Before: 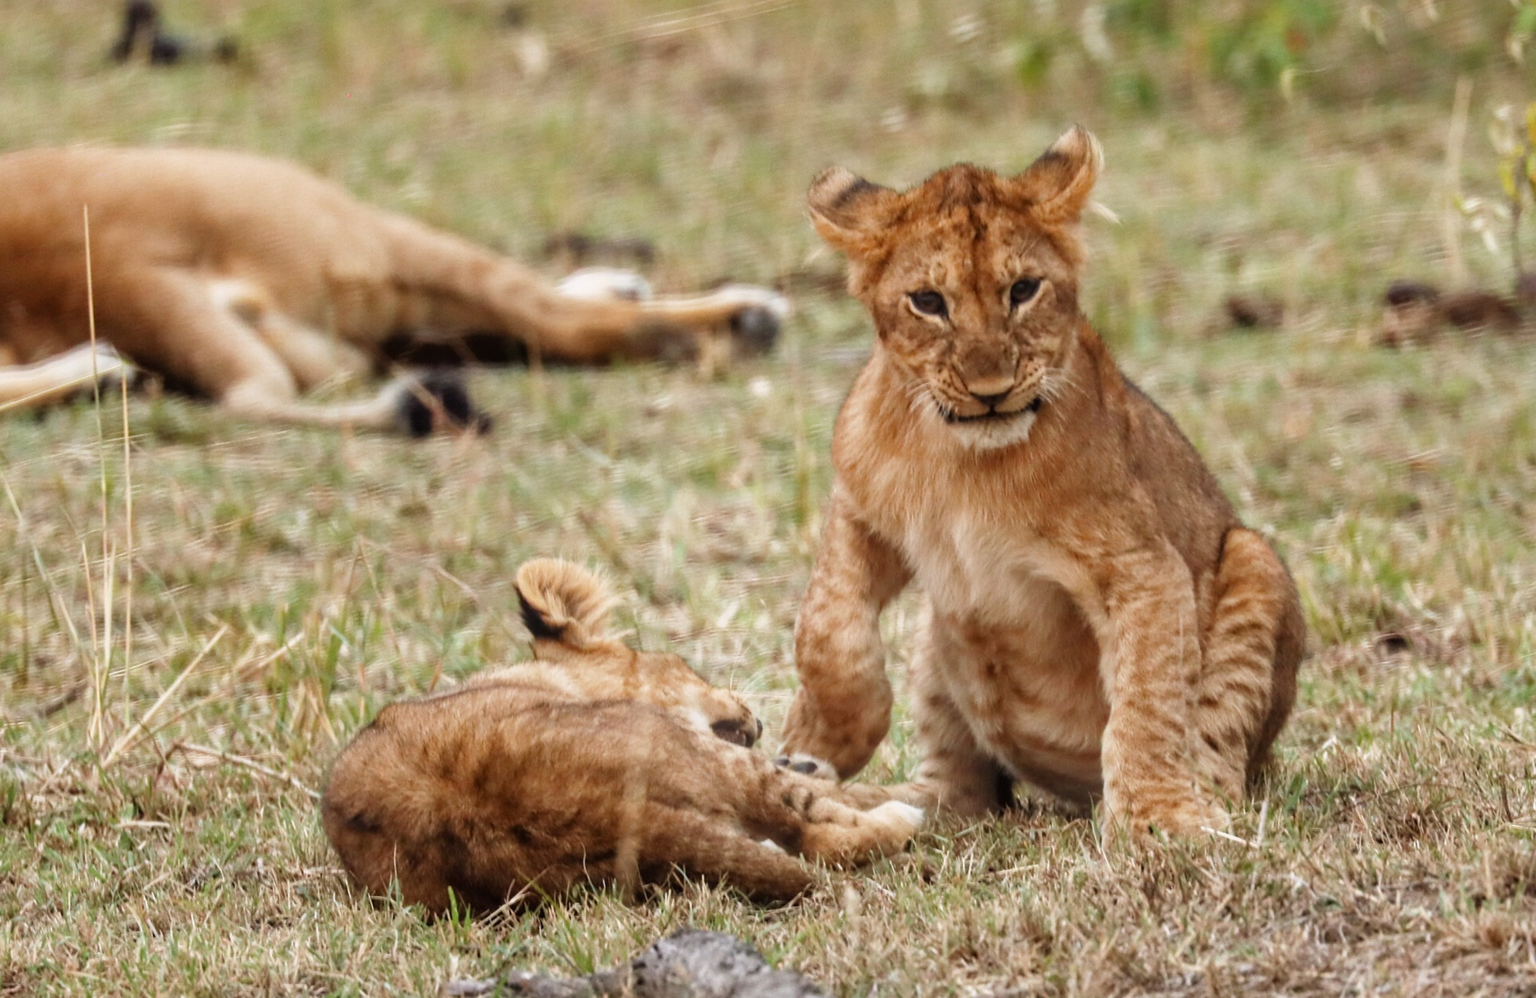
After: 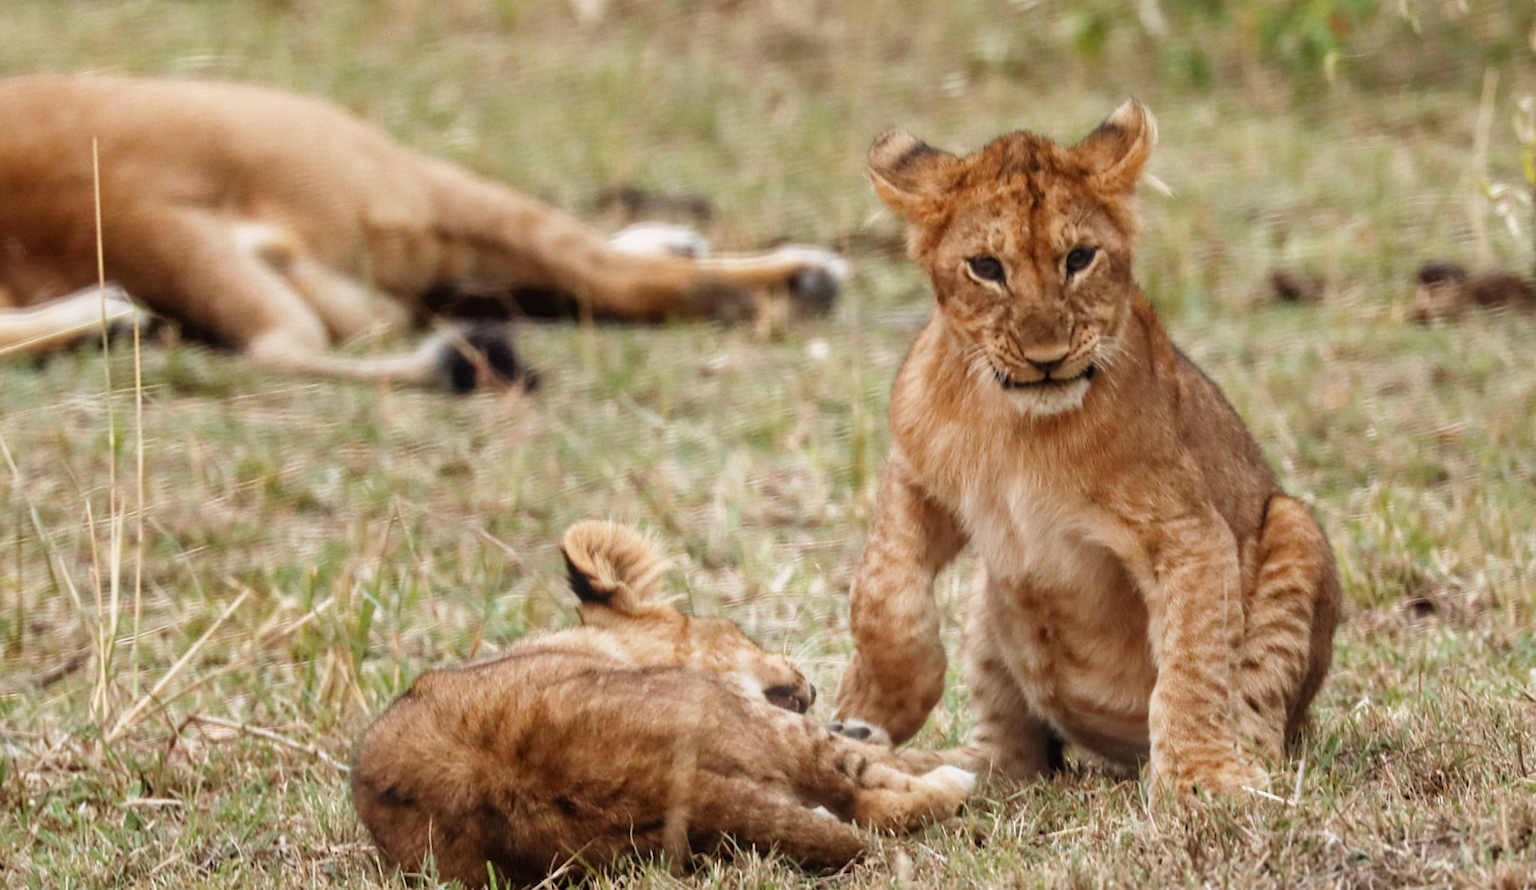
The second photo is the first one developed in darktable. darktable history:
crop: top 0.448%, right 0.264%, bottom 5.045%
rotate and perspective: rotation 0.679°, lens shift (horizontal) 0.136, crop left 0.009, crop right 0.991, crop top 0.078, crop bottom 0.95
